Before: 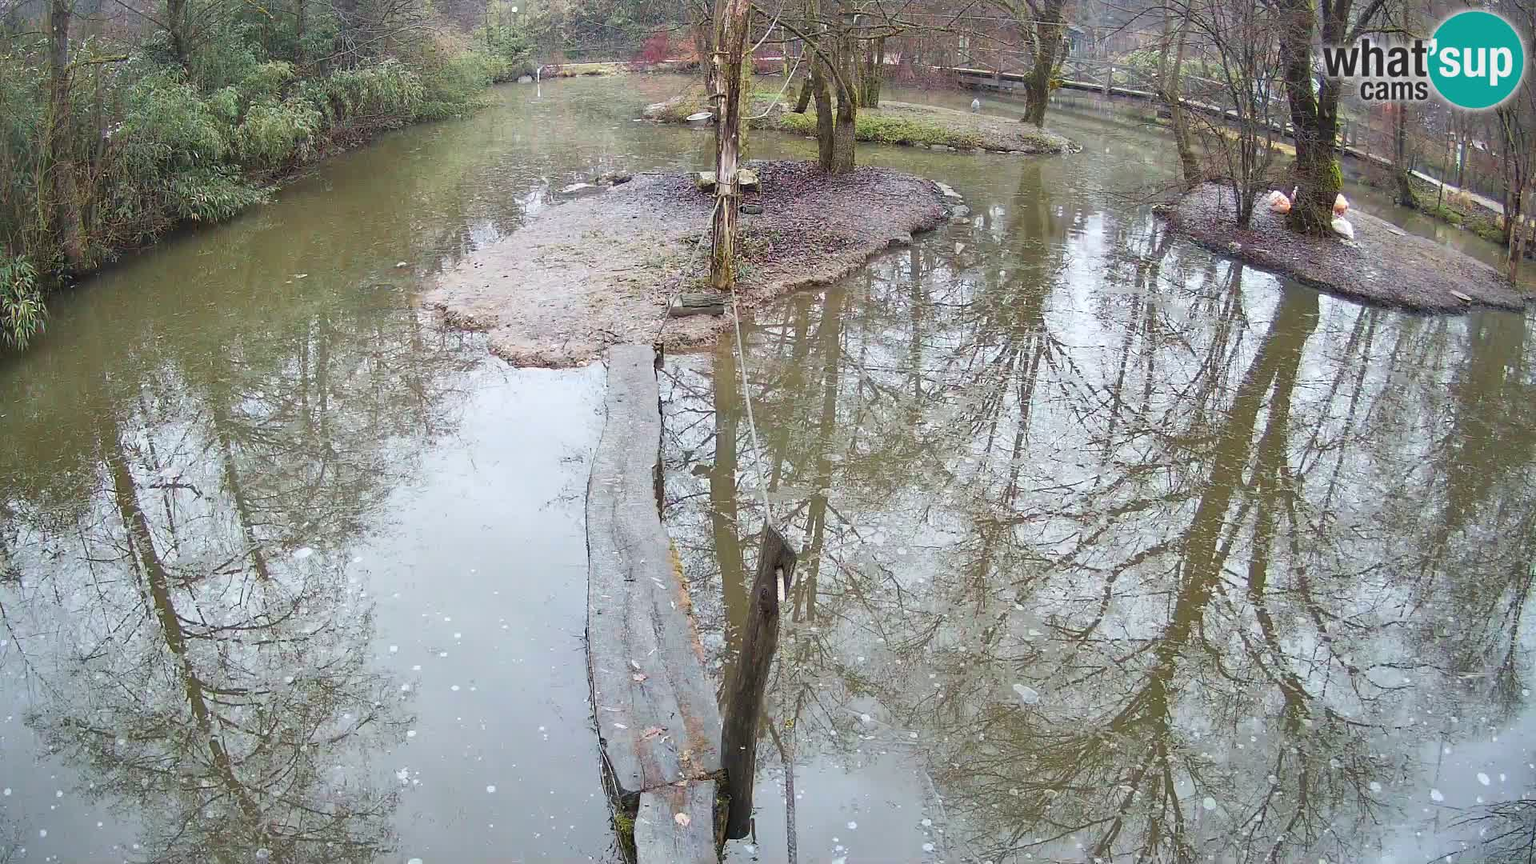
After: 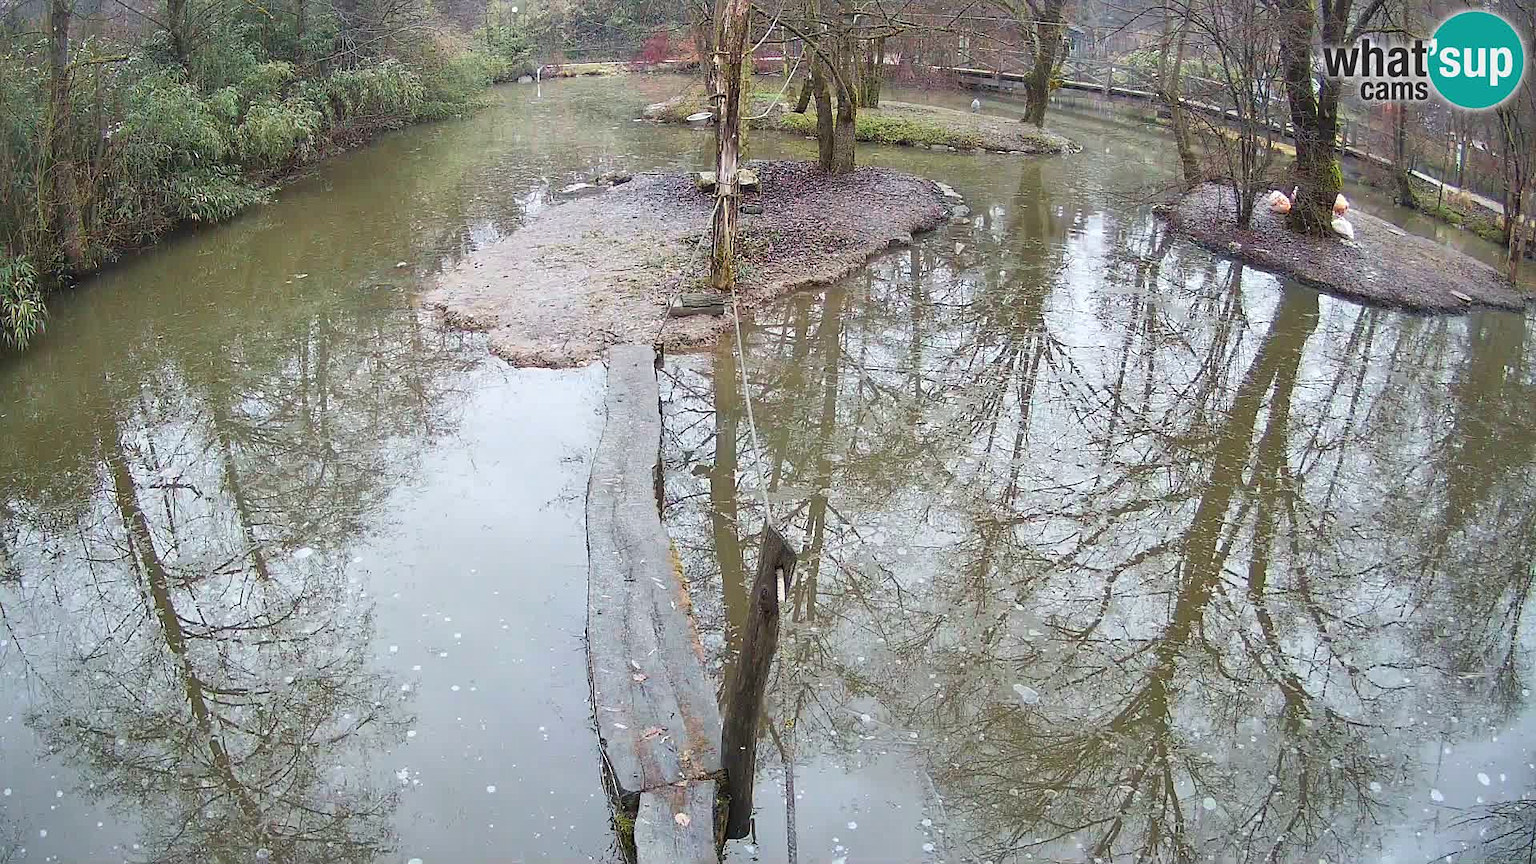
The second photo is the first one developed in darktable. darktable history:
tone equalizer: on, module defaults
sharpen: radius 1.272, amount 0.305, threshold 0
